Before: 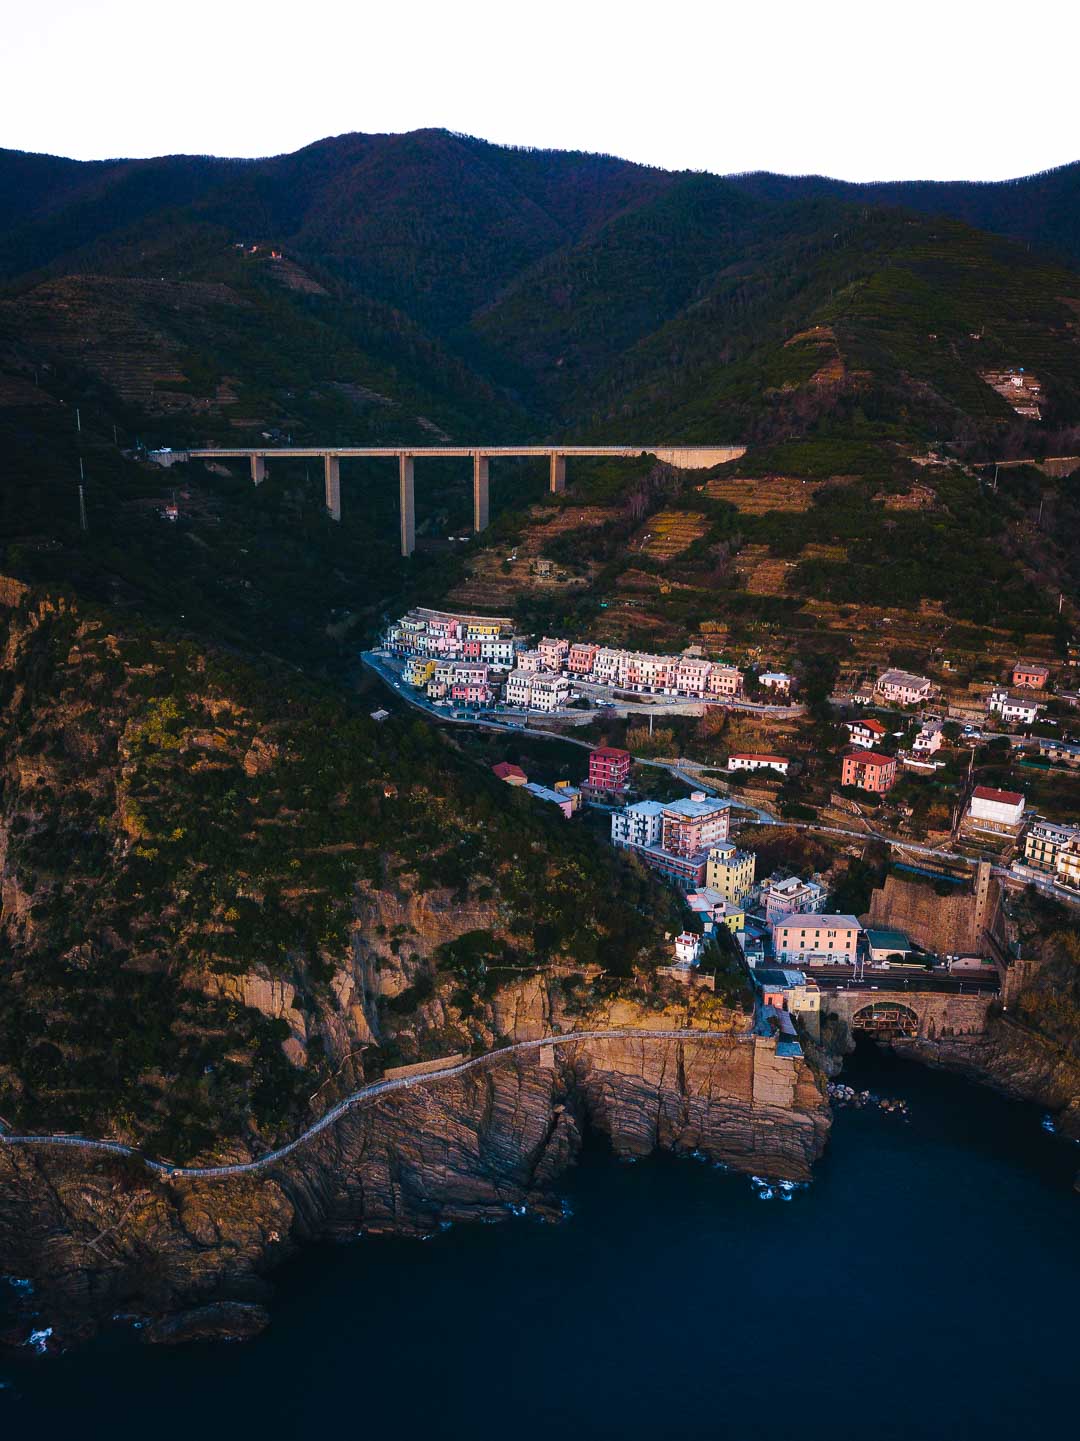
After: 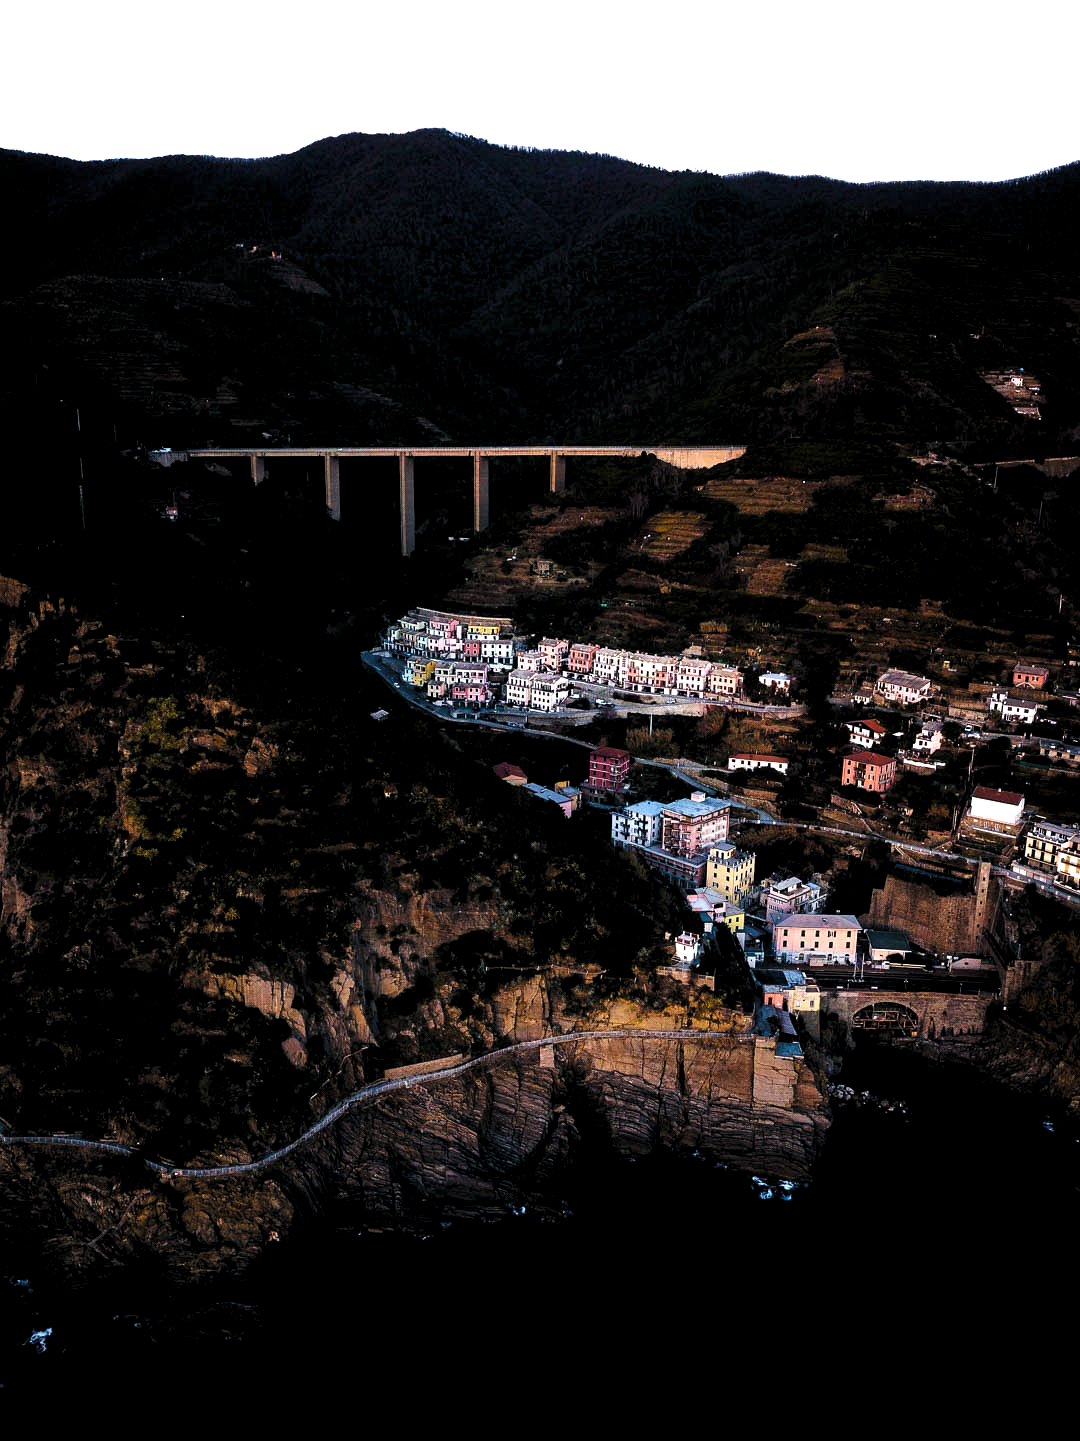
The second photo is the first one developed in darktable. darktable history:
levels: levels [0.129, 0.519, 0.867]
